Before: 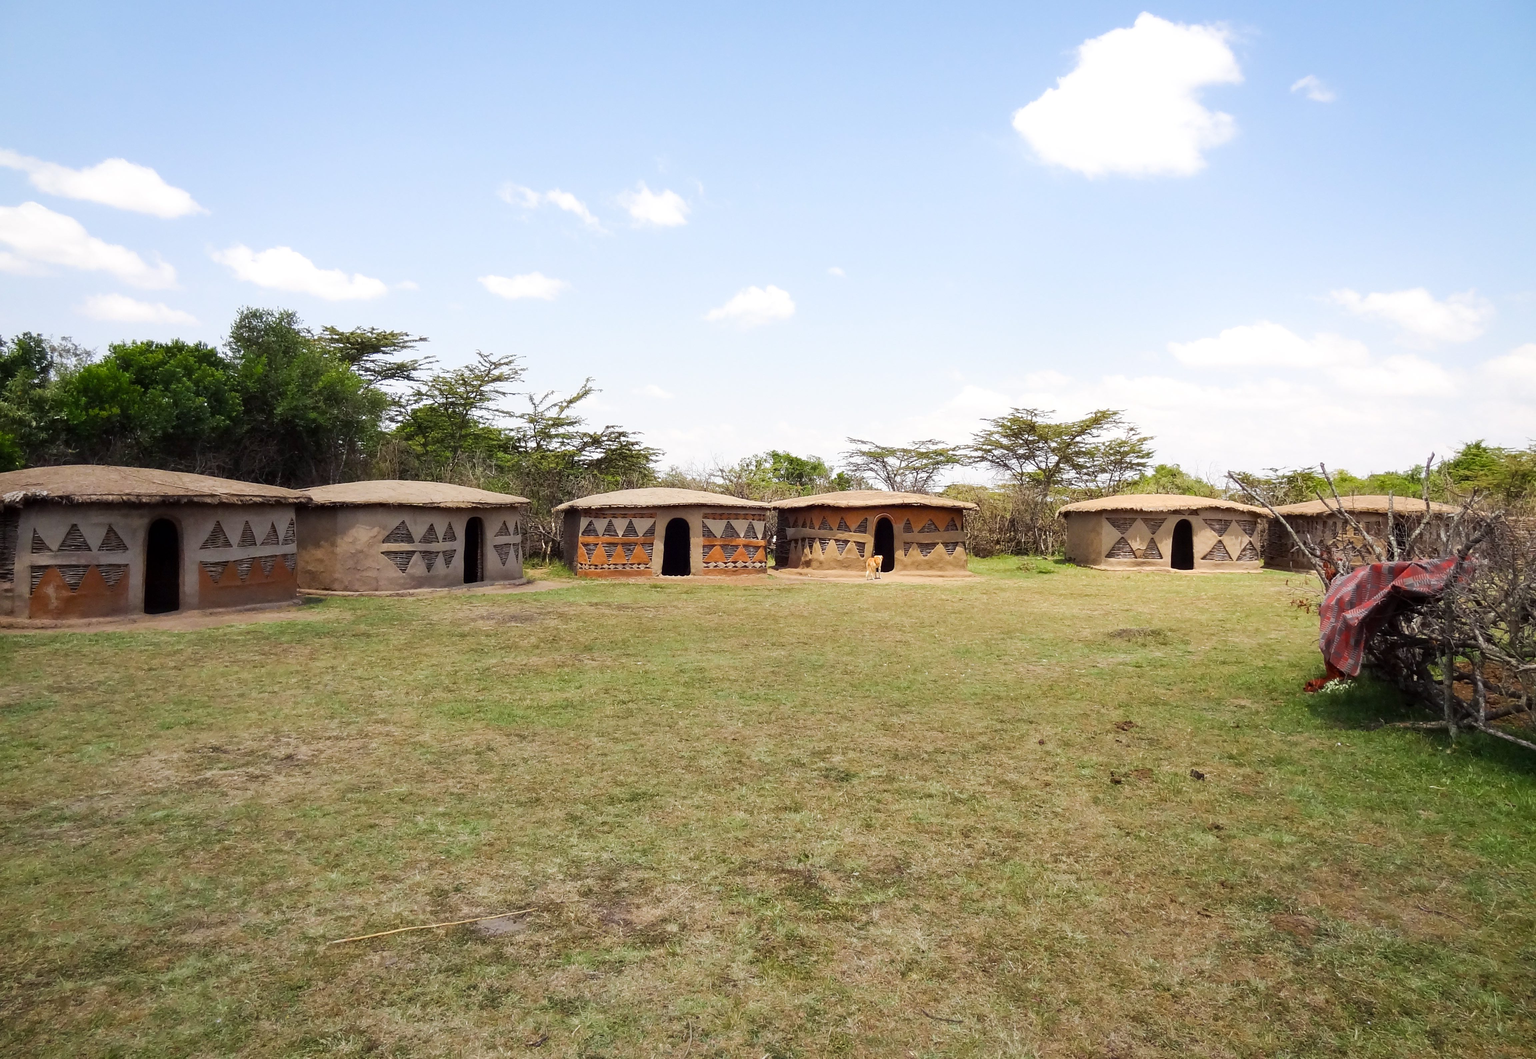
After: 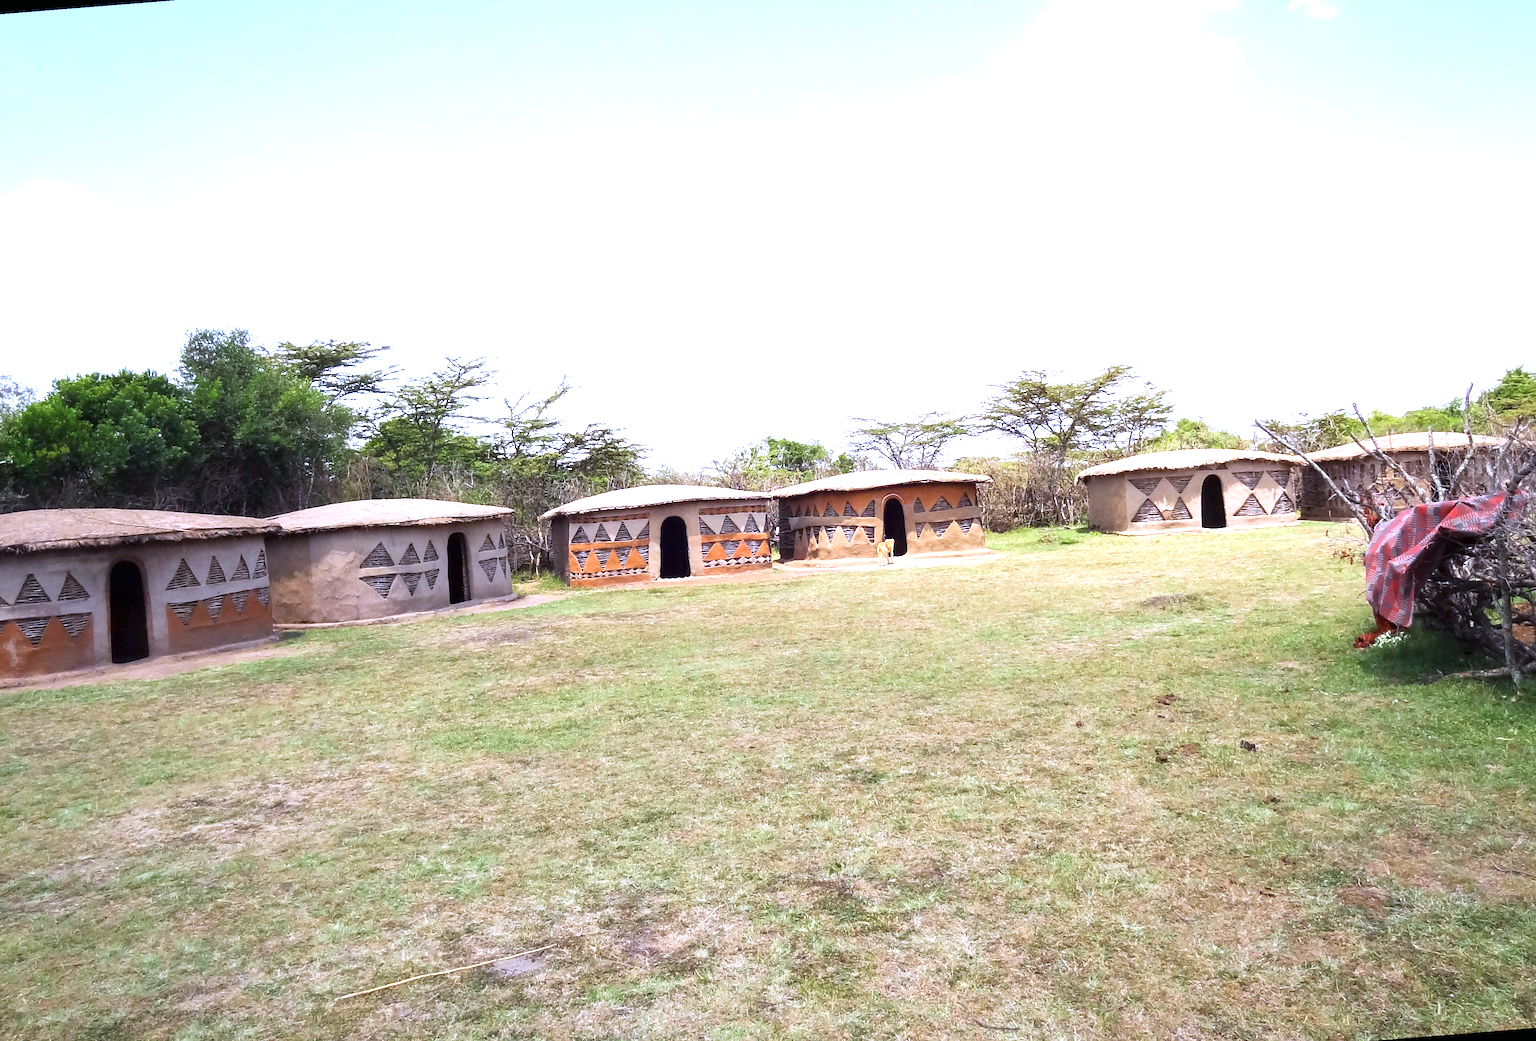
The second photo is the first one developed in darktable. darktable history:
rotate and perspective: rotation -4.57°, crop left 0.054, crop right 0.944, crop top 0.087, crop bottom 0.914
exposure: black level correction 0, exposure 0.95 EV, compensate exposure bias true, compensate highlight preservation false
color calibration: illuminant as shot in camera, x 0.379, y 0.396, temperature 4138.76 K
